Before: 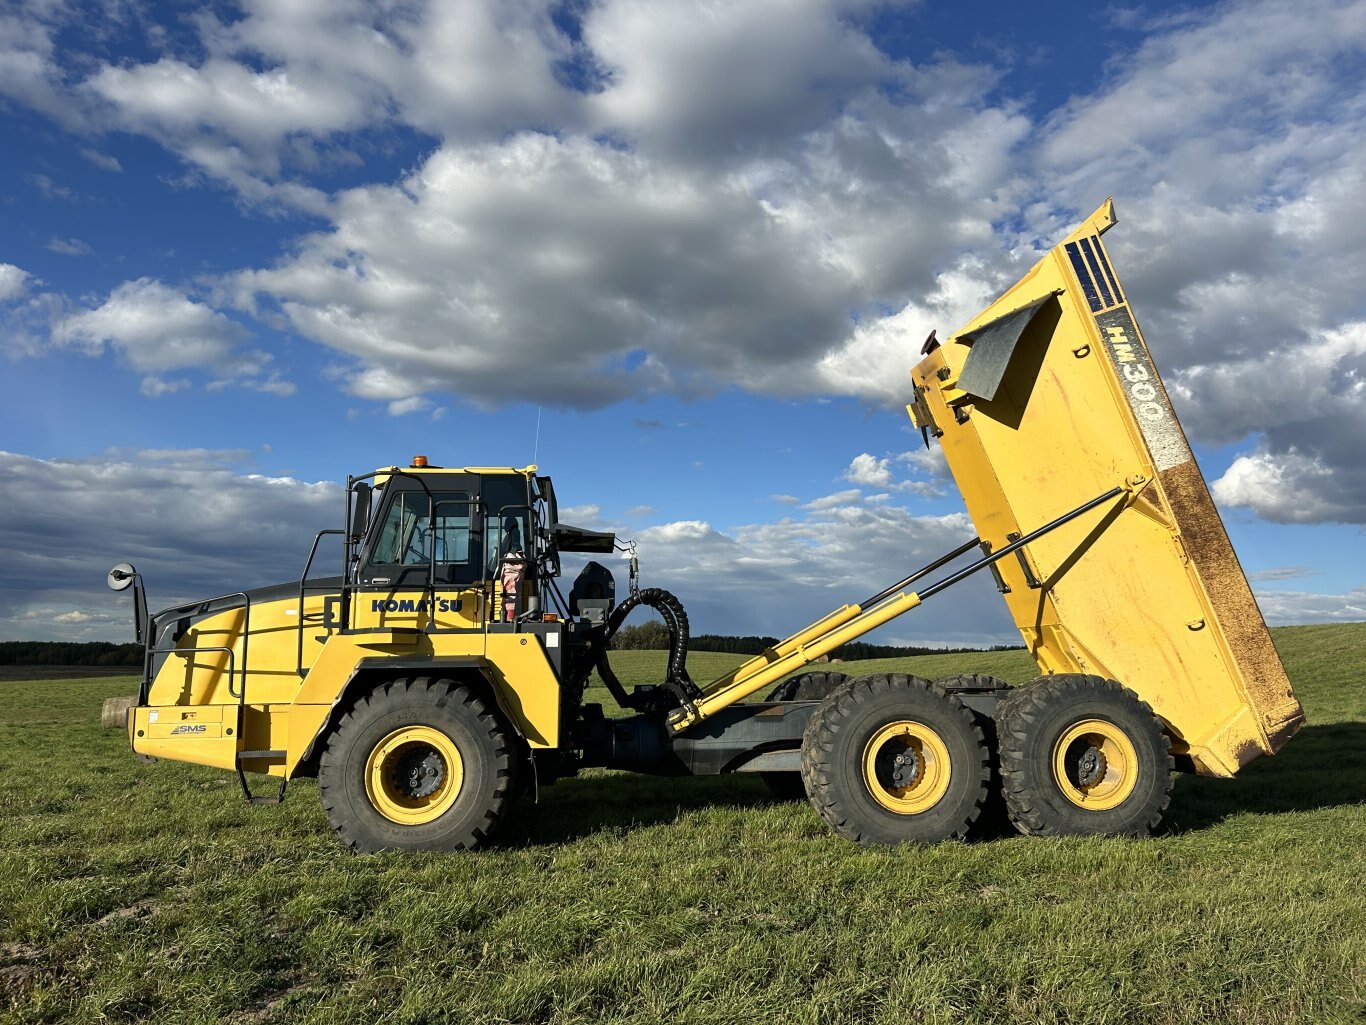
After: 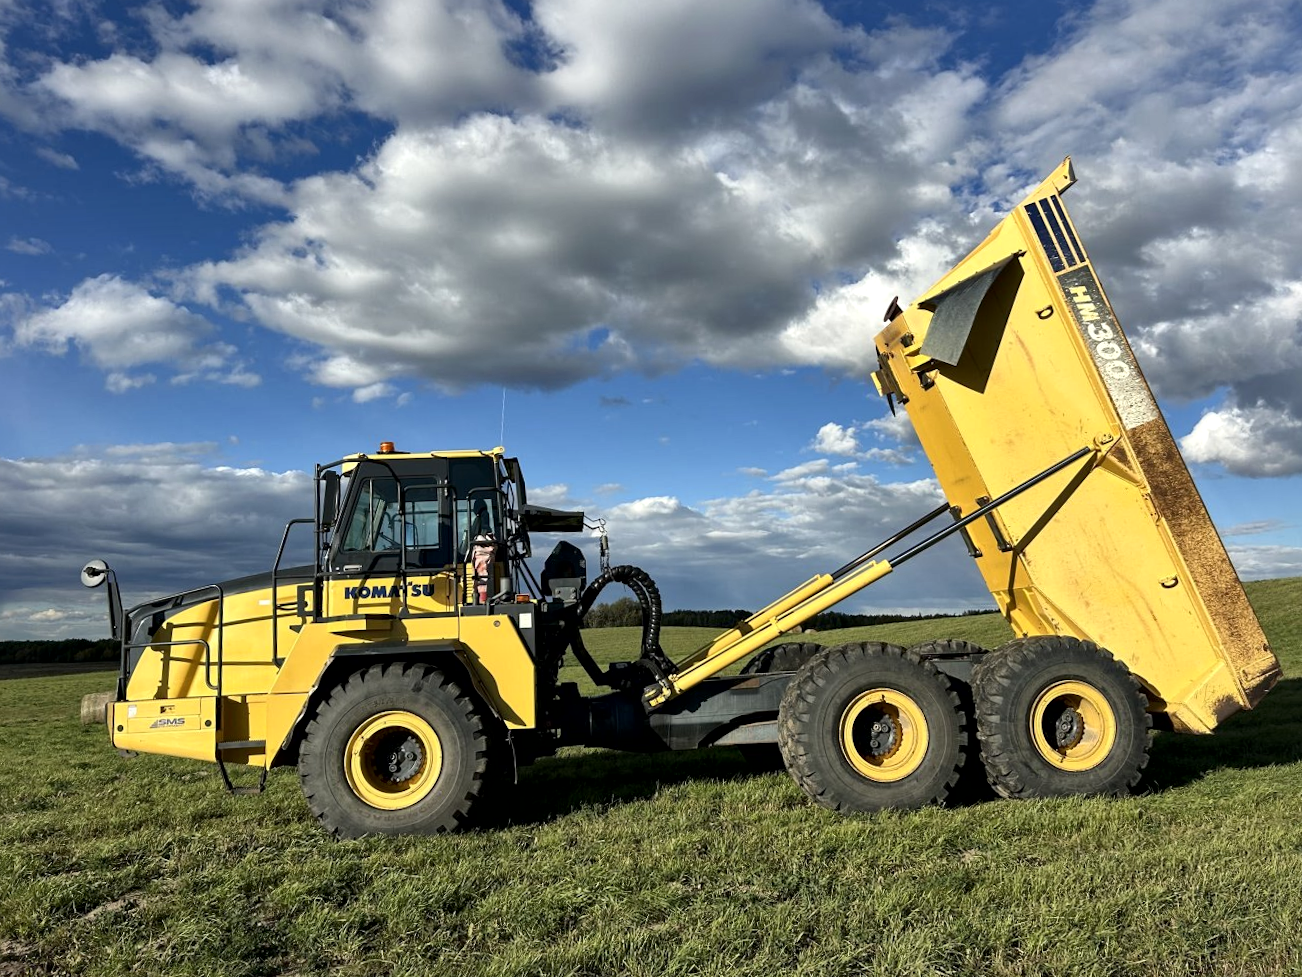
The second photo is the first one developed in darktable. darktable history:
rotate and perspective: rotation -2.12°, lens shift (vertical) 0.009, lens shift (horizontal) -0.008, automatic cropping original format, crop left 0.036, crop right 0.964, crop top 0.05, crop bottom 0.959
contrast brightness saturation: contrast 0.05
white balance: emerald 1
local contrast: mode bilateral grid, contrast 20, coarseness 50, detail 148%, midtone range 0.2
